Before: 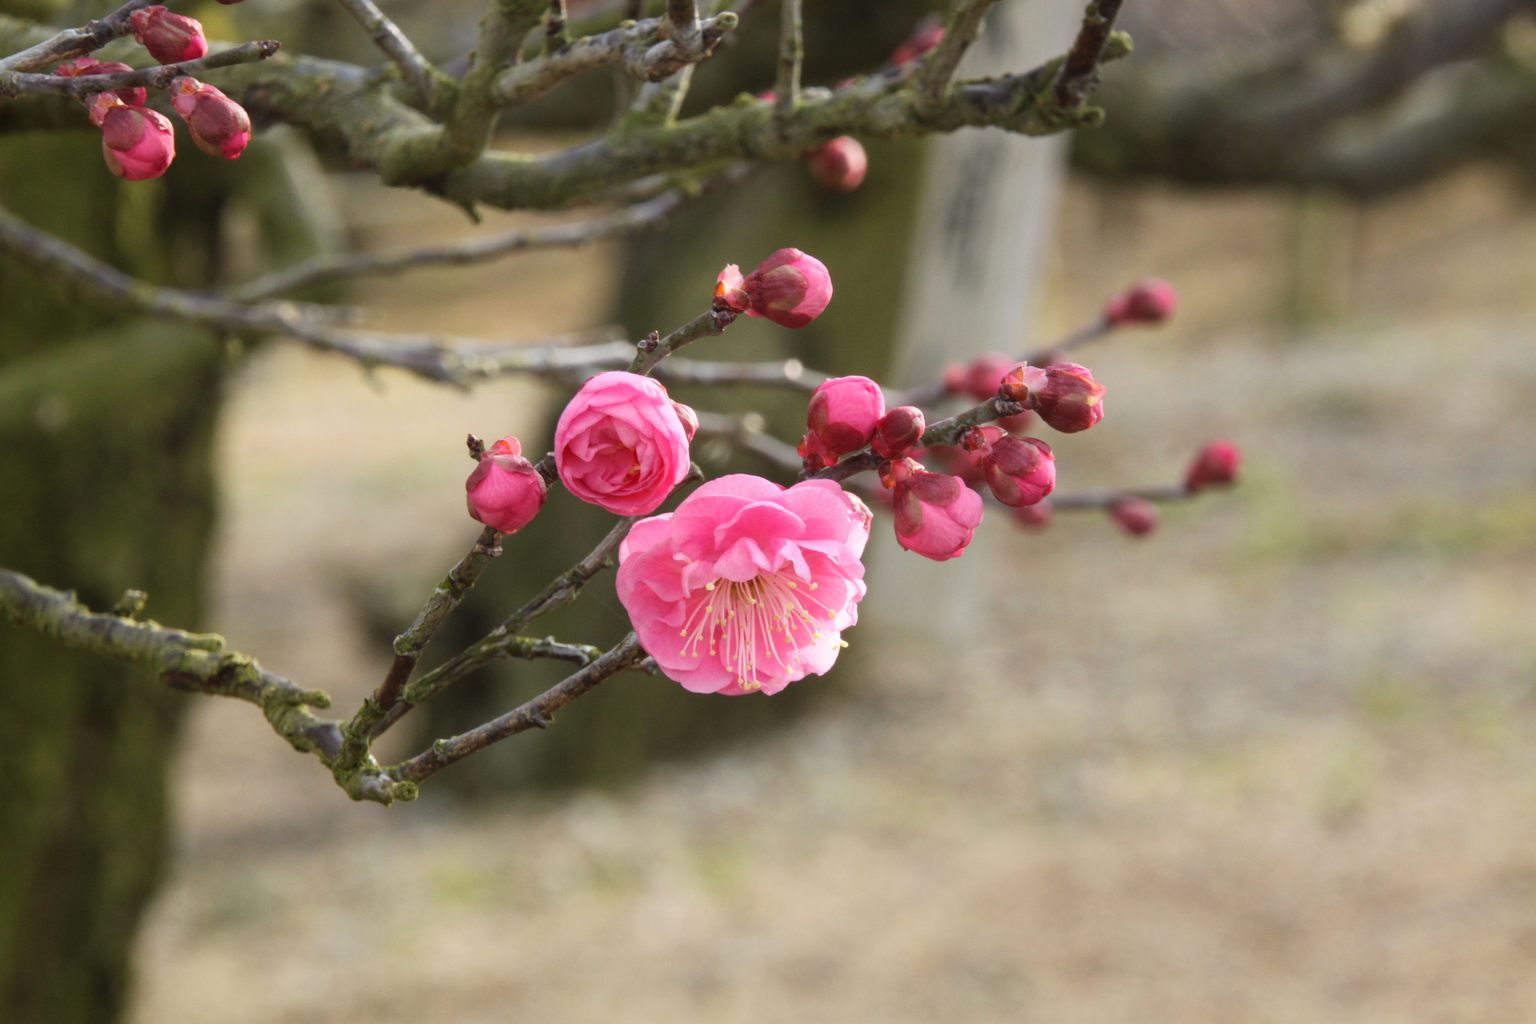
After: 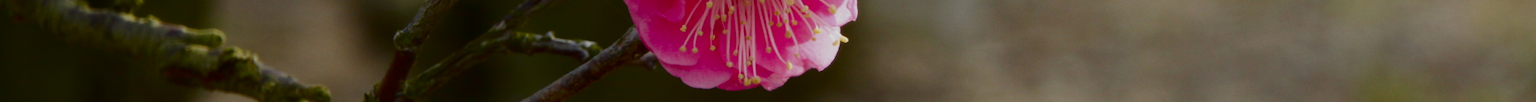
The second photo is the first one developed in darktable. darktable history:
crop and rotate: top 59.084%, bottom 30.916%
lowpass: radius 0.1, contrast 0.85, saturation 1.1, unbound 0
contrast brightness saturation: brightness -0.52
